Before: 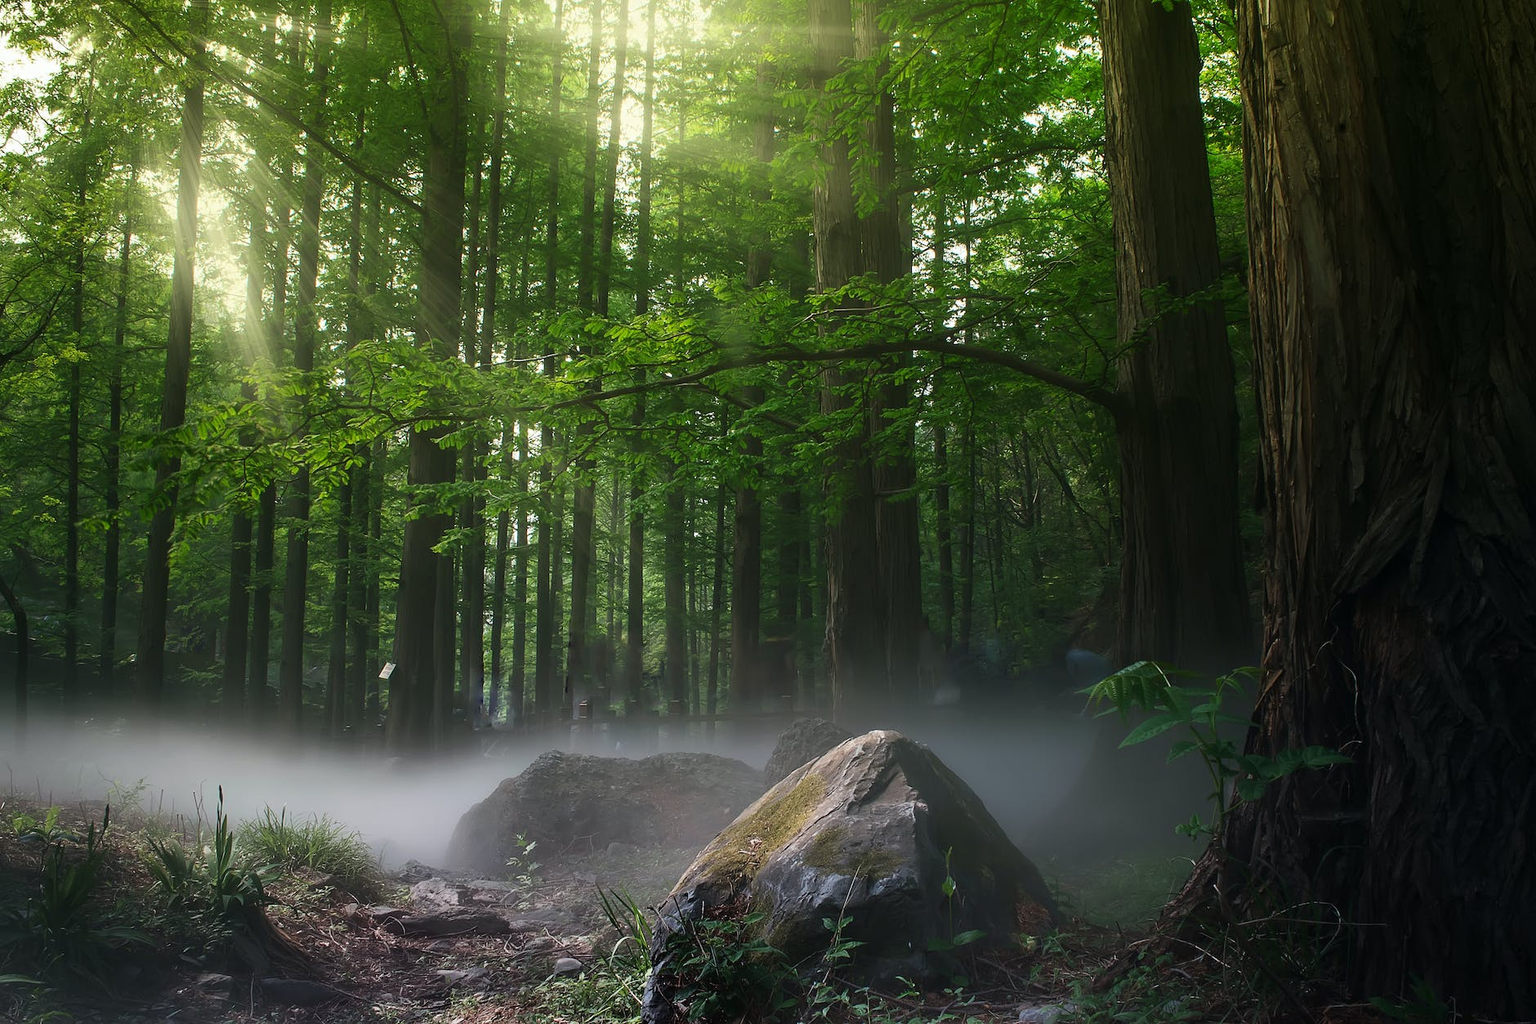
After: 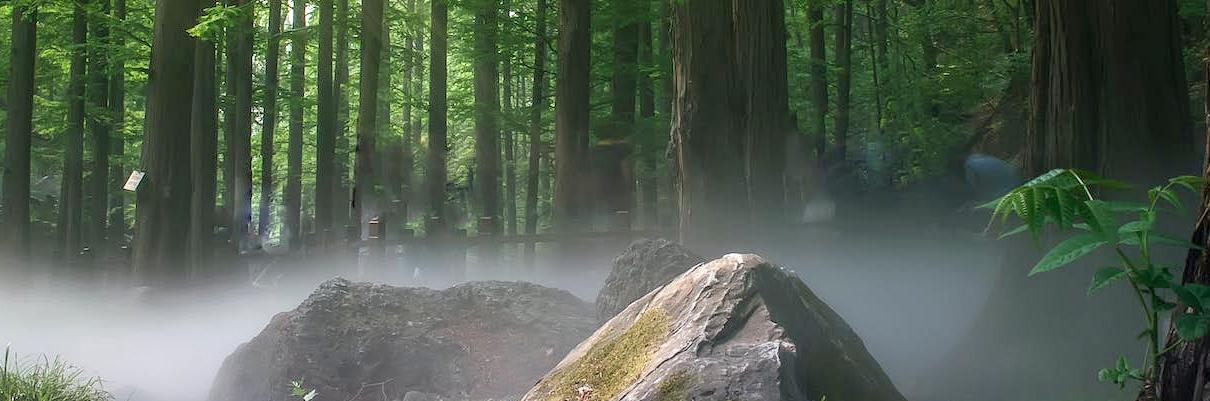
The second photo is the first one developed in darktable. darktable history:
levels: levels [0, 0.43, 0.984]
local contrast: detail 142%
crop: left 18.091%, top 51.13%, right 17.525%, bottom 16.85%
exposure: compensate highlight preservation false
